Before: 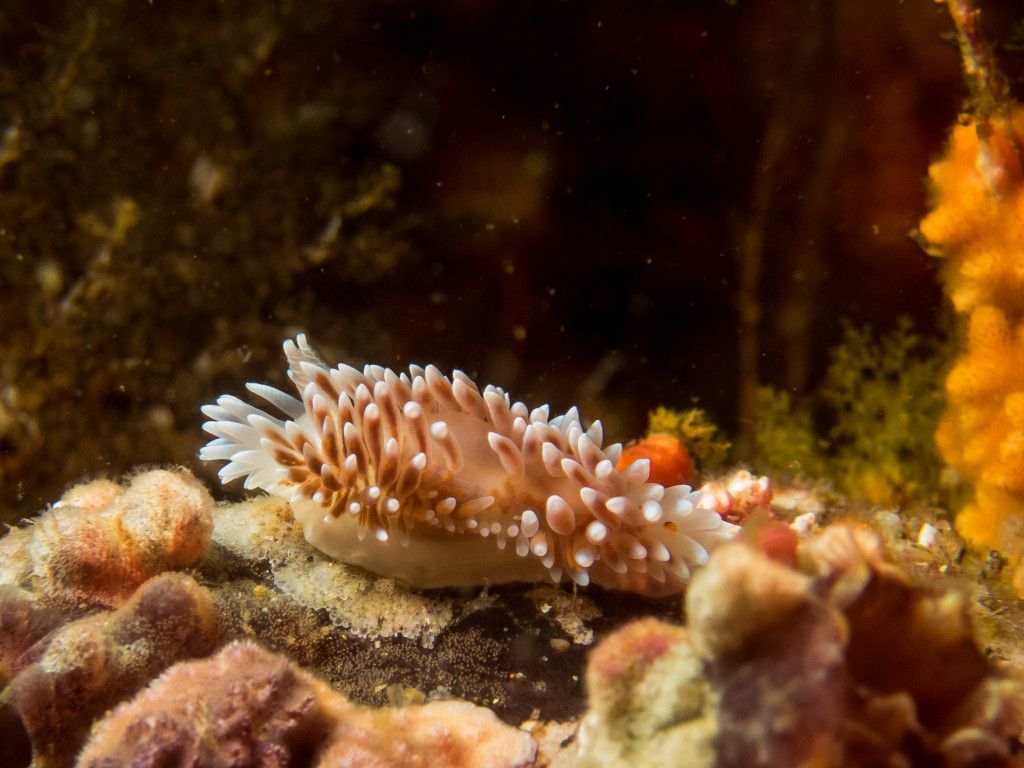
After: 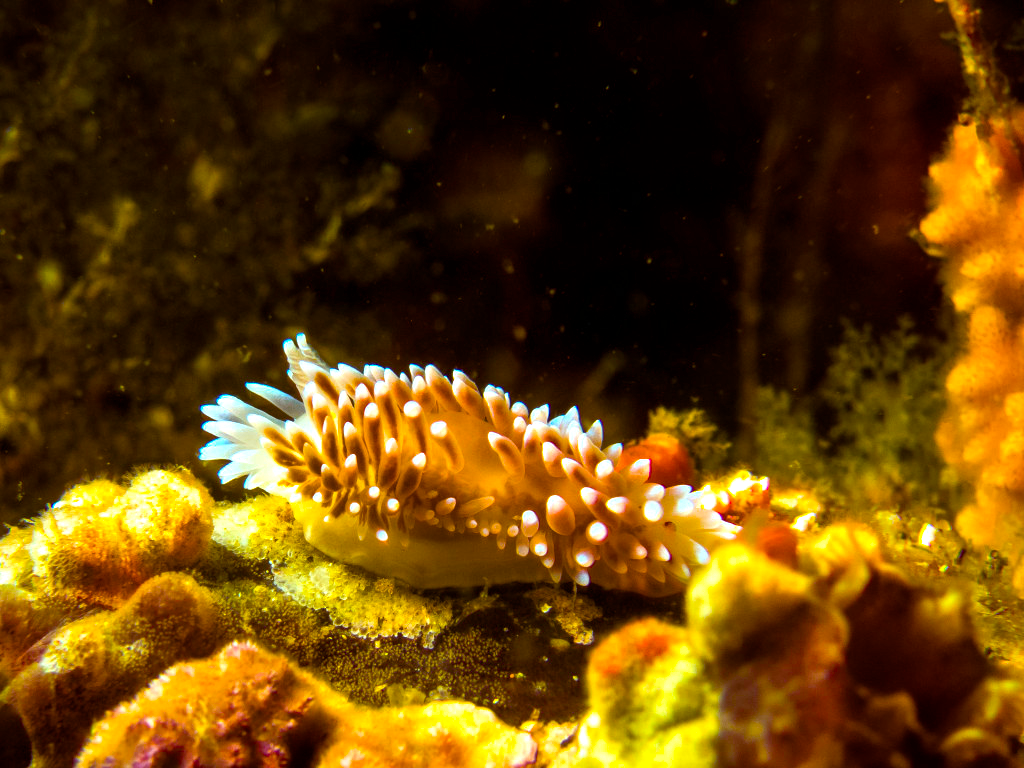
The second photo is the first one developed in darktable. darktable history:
white balance: red 0.925, blue 1.046
color balance rgb: linear chroma grading › global chroma 20%, perceptual saturation grading › global saturation 65%, perceptual saturation grading › highlights 50%, perceptual saturation grading › shadows 30%, perceptual brilliance grading › global brilliance 12%, perceptual brilliance grading › highlights 15%, global vibrance 20%
